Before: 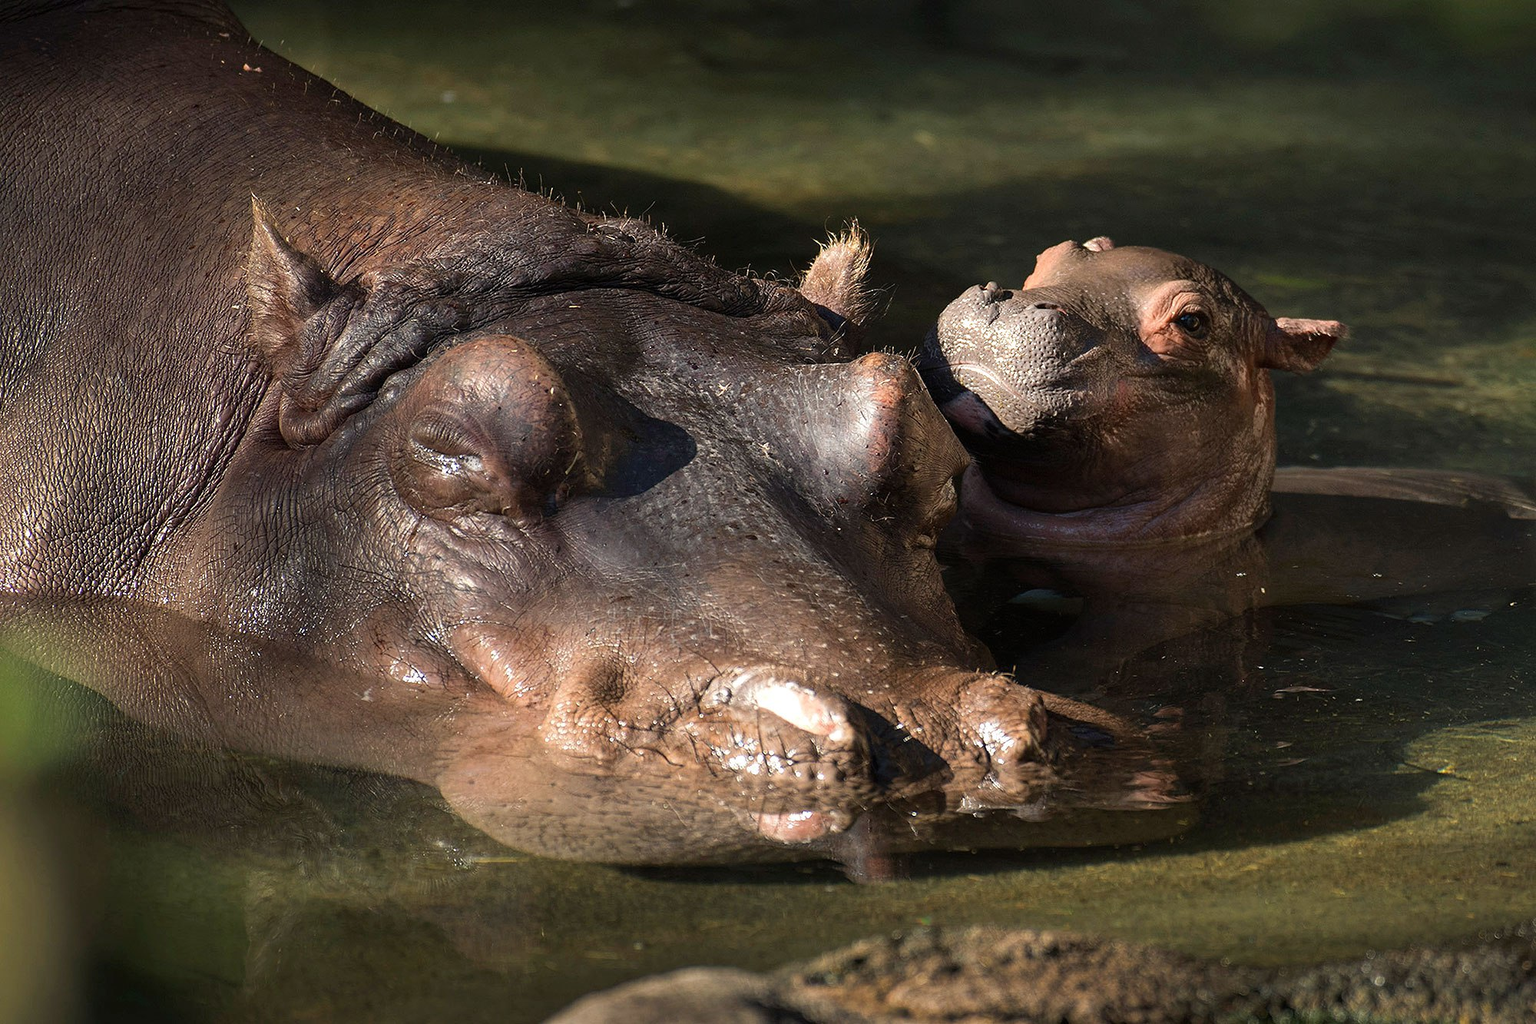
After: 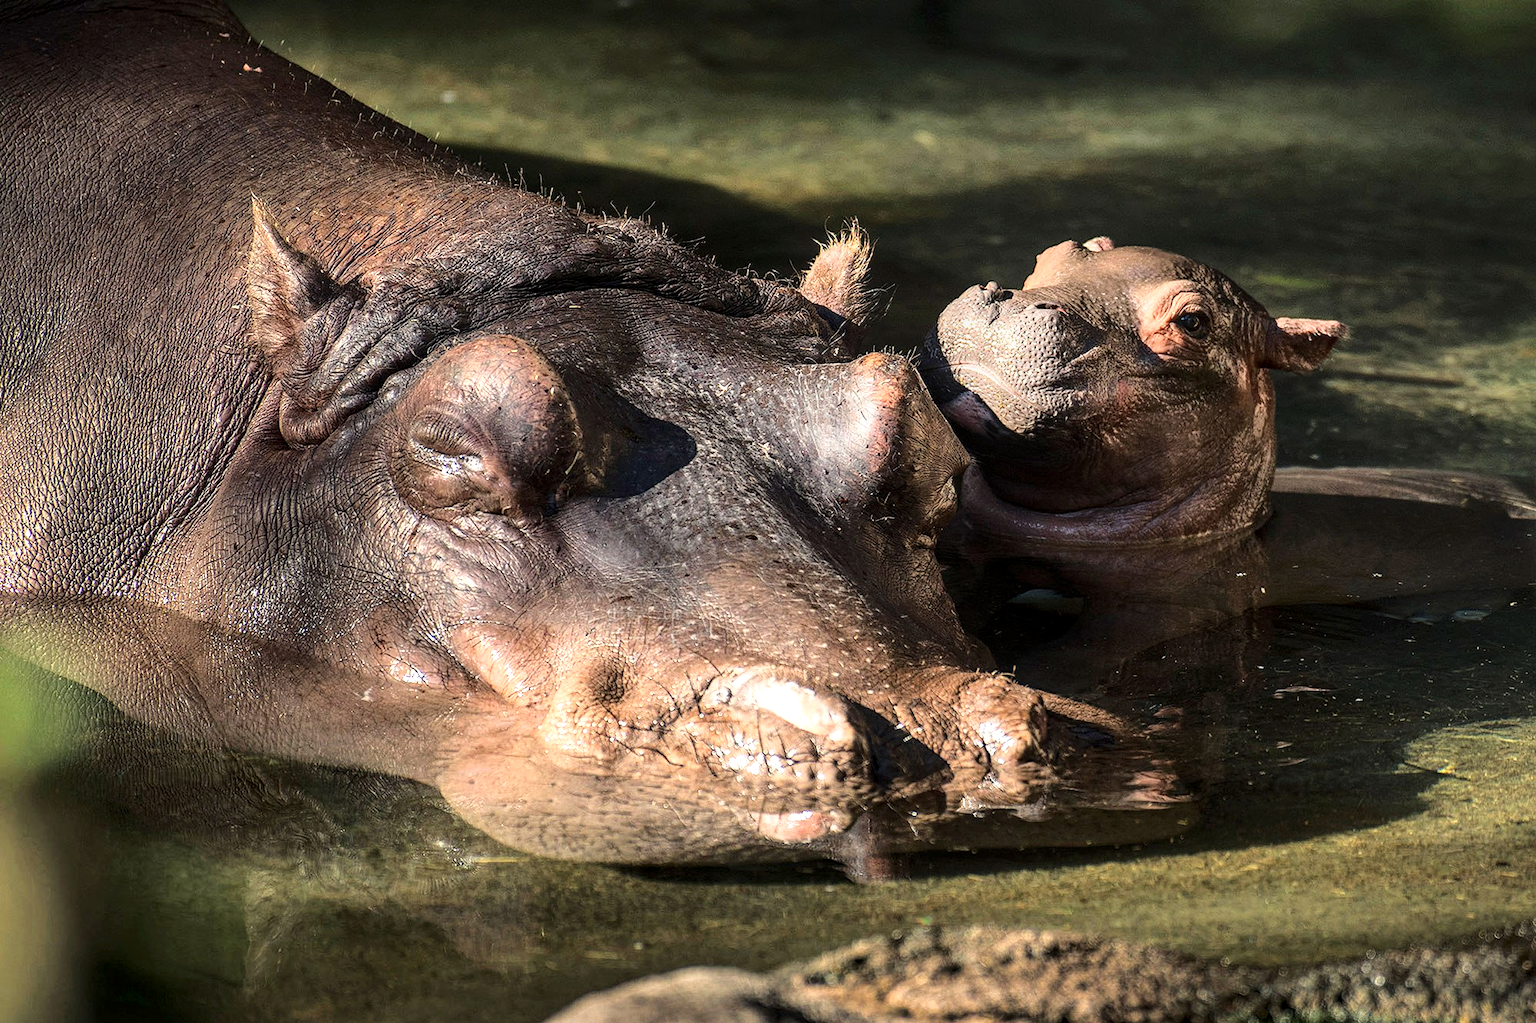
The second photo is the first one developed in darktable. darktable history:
base curve: curves: ch0 [(0, 0) (0.028, 0.03) (0.121, 0.232) (0.46, 0.748) (0.859, 0.968) (1, 1)]
local contrast: detail 130%
